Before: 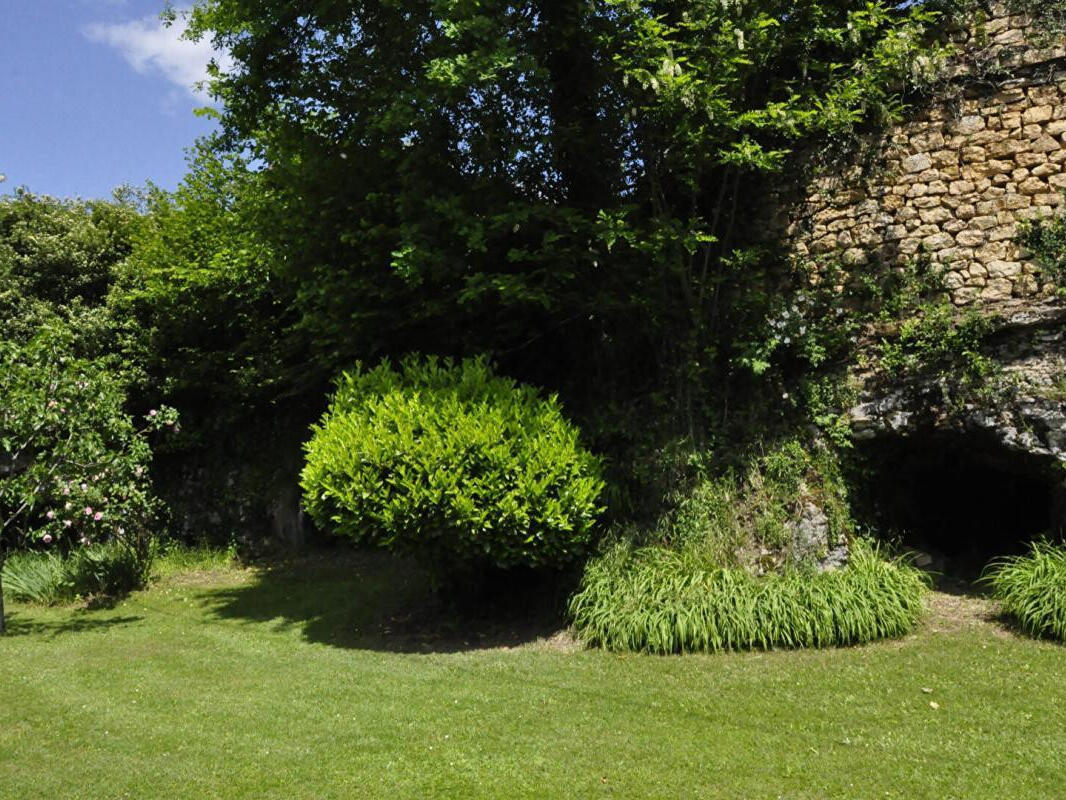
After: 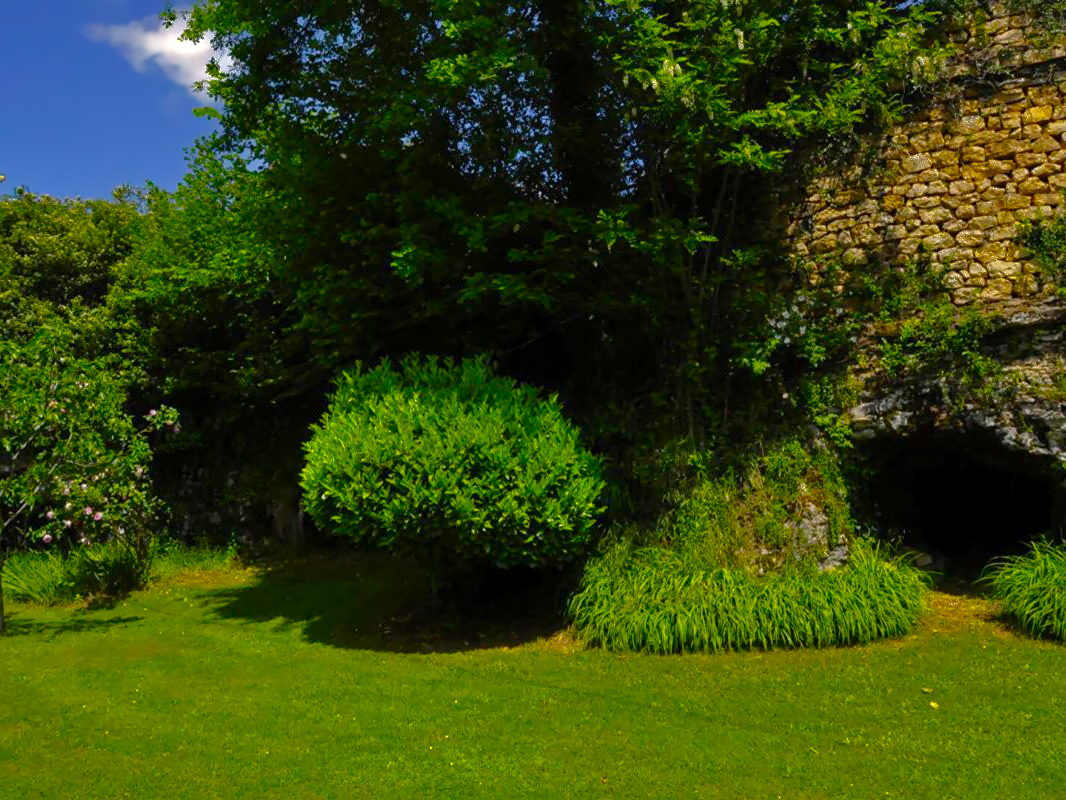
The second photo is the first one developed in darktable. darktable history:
base curve: curves: ch0 [(0, 0) (0.841, 0.609) (1, 1)]
tone equalizer: -8 EV 0.06 EV, smoothing diameter 25%, edges refinement/feathering 10, preserve details guided filter
color balance: input saturation 134.34%, contrast -10.04%, contrast fulcrum 19.67%, output saturation 133.51%
exposure: black level correction 0.009, exposure 0.119 EV
haze removal: strength 0.53, distance 0.925
denoise (profiled): patch size 2, search radius 4, preserve shadows 1.02, bias correction -0.395, scattering 0.3, a [0, 0, 0], mode non-local means
